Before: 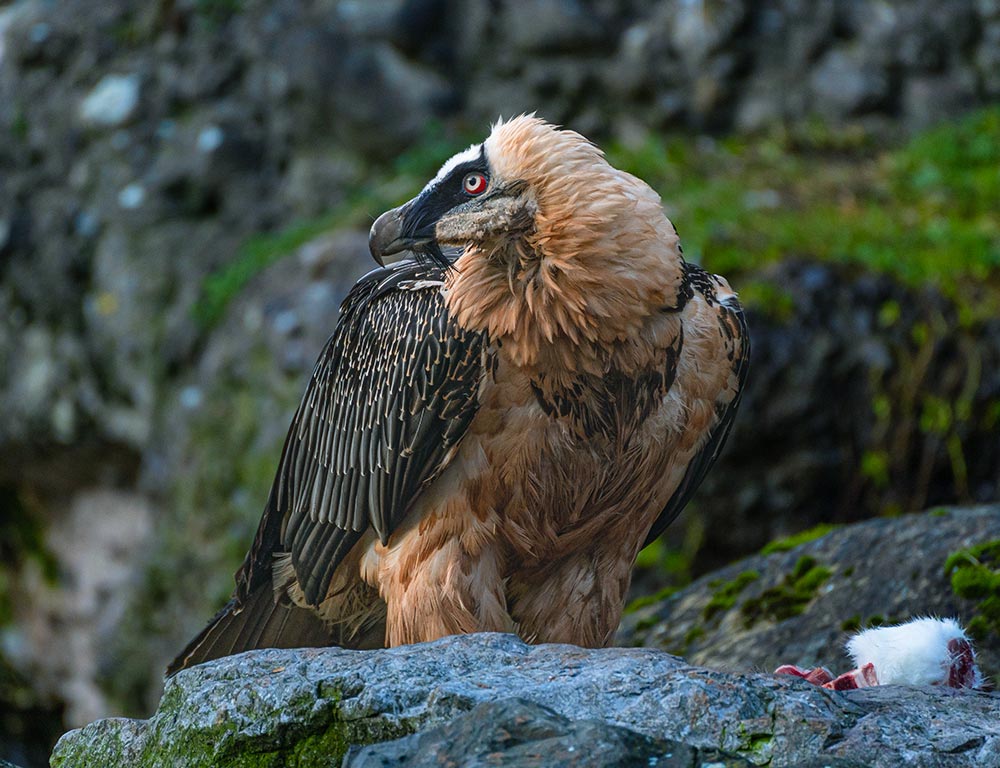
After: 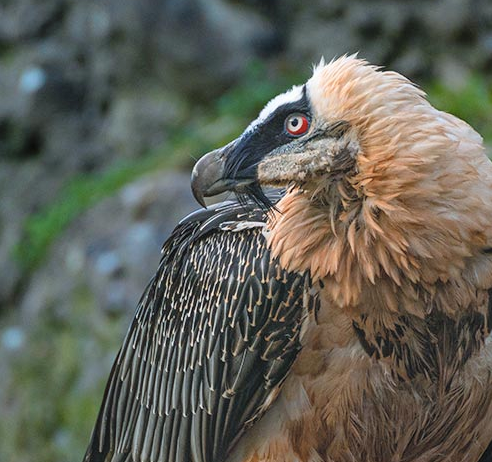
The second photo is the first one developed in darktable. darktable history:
contrast brightness saturation: brightness 0.14
crop: left 17.823%, top 7.685%, right 32.888%, bottom 32.094%
